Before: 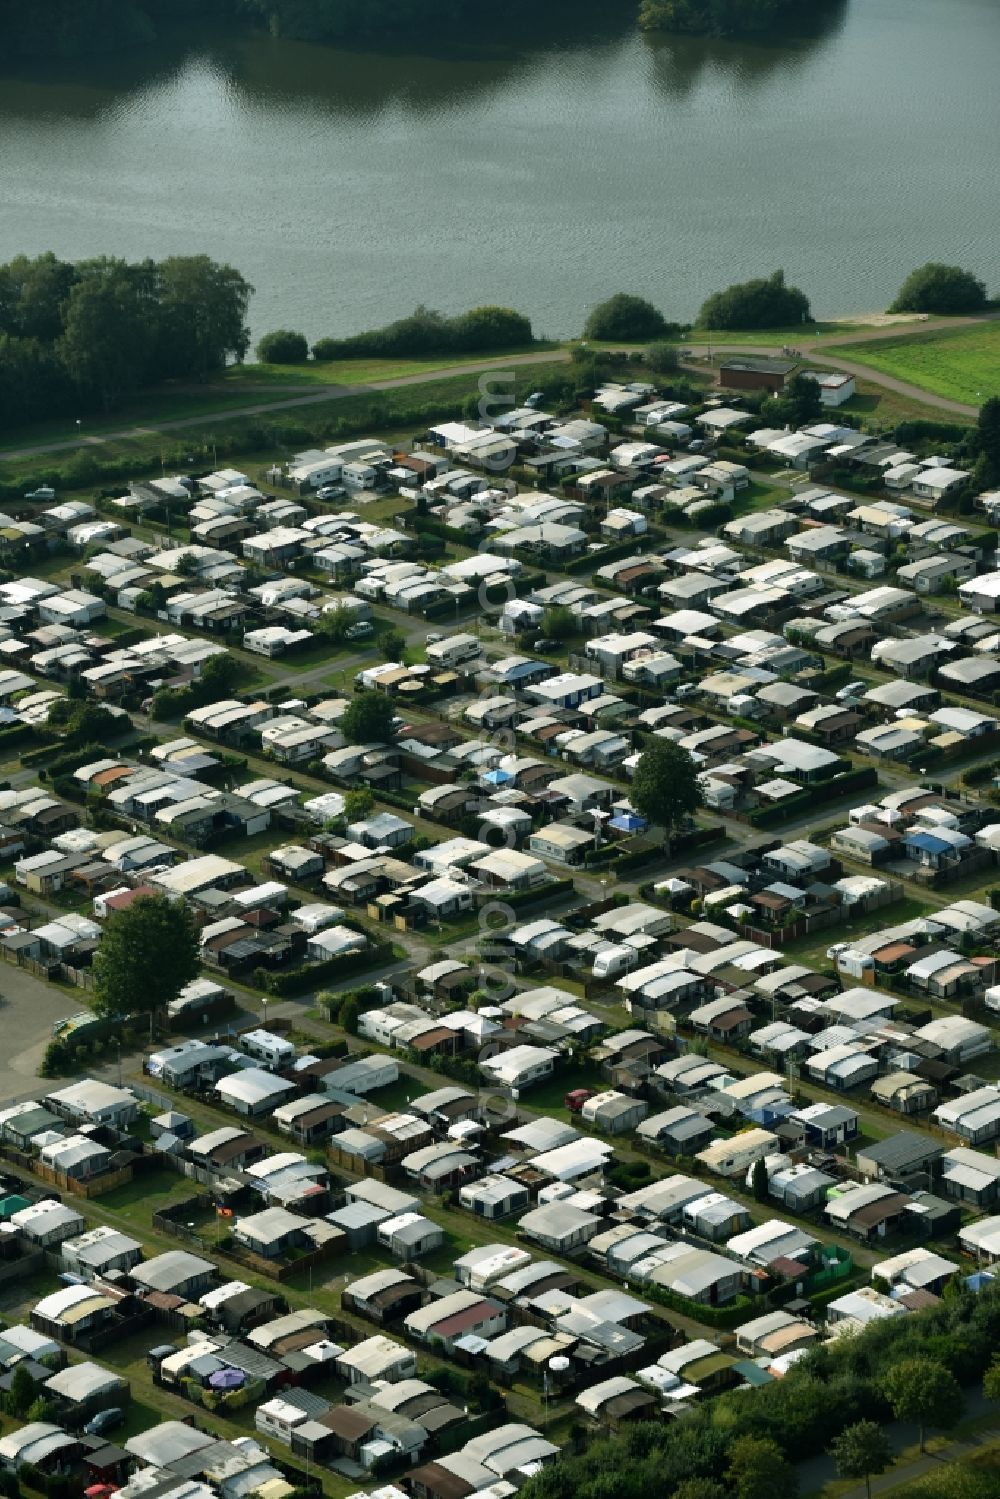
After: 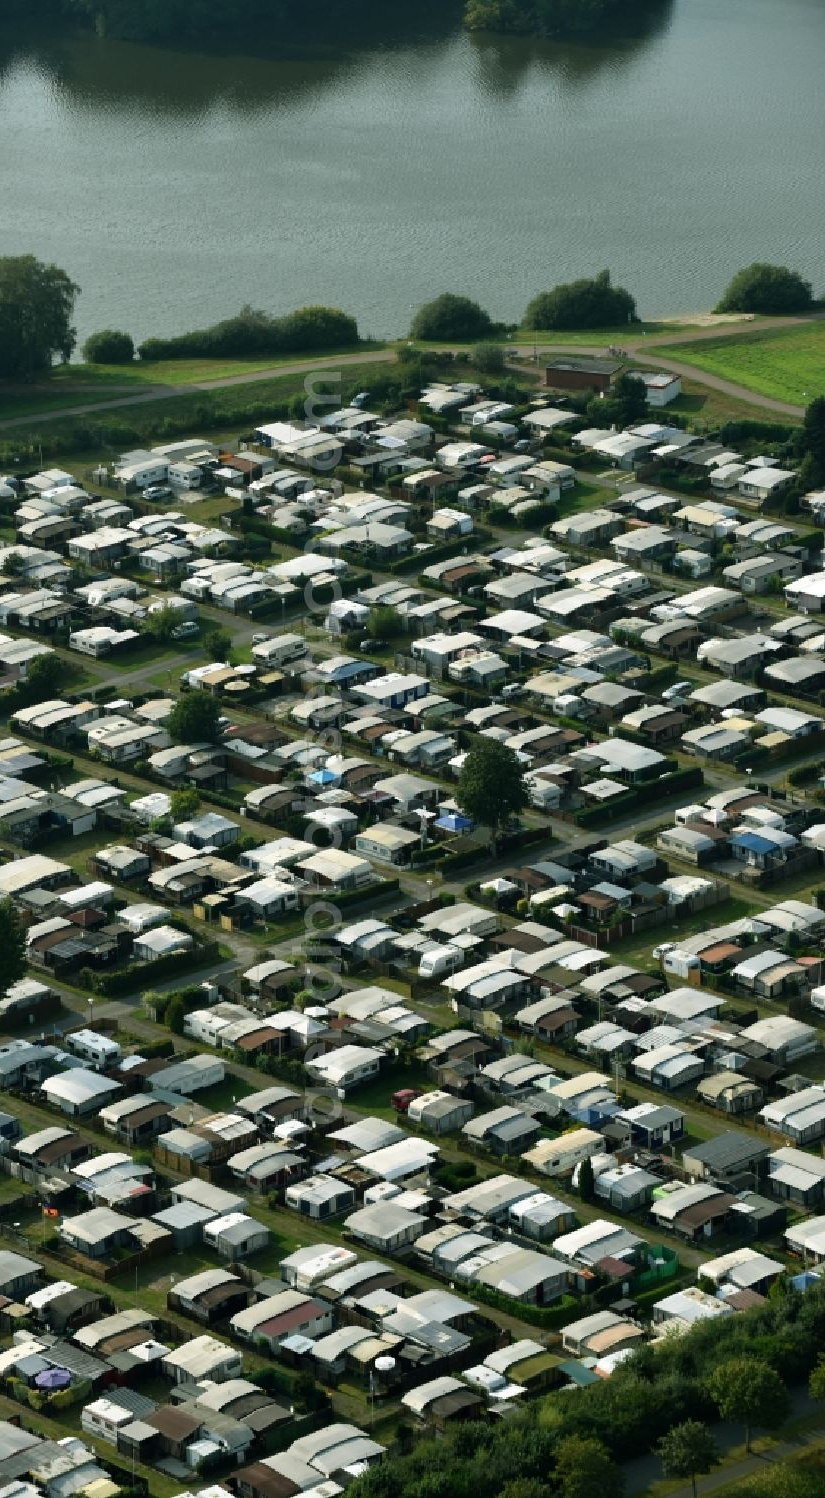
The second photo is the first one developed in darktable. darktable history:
crop: left 17.414%, bottom 0.05%
